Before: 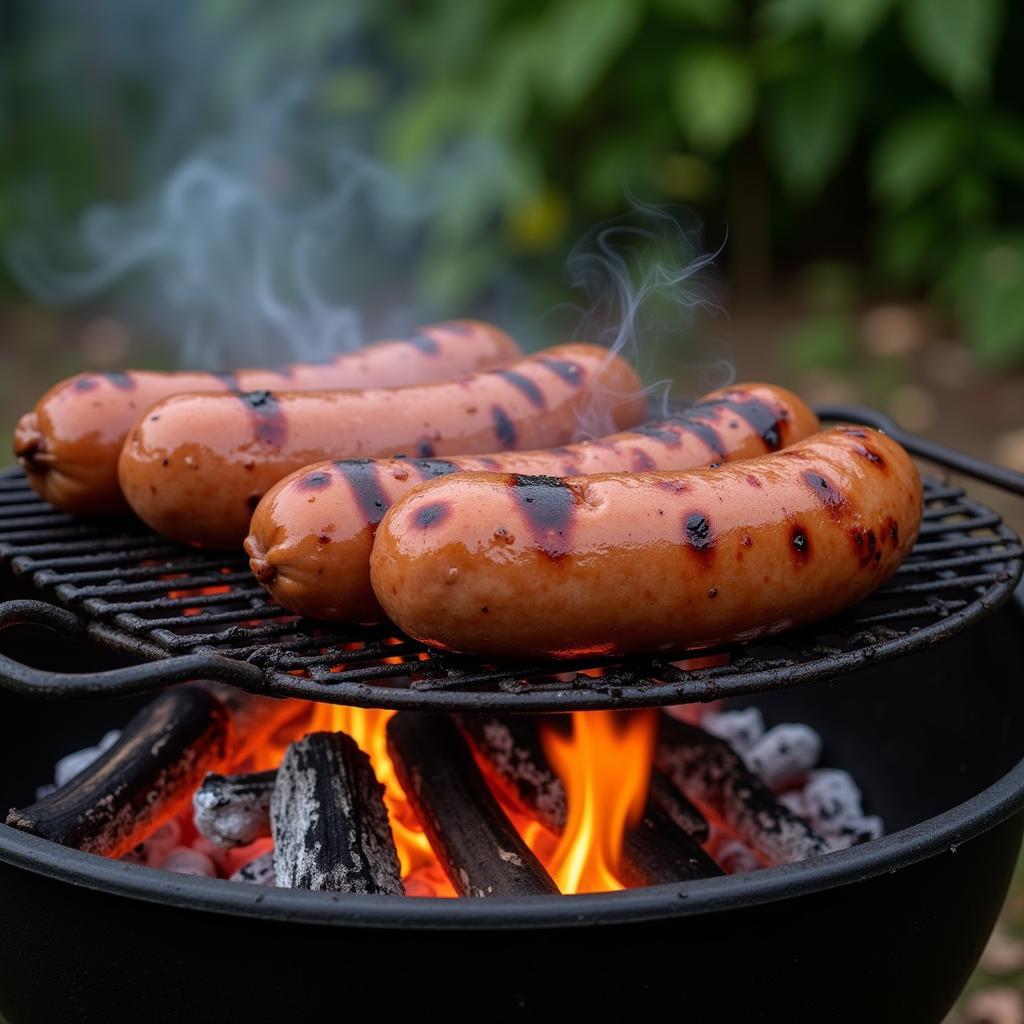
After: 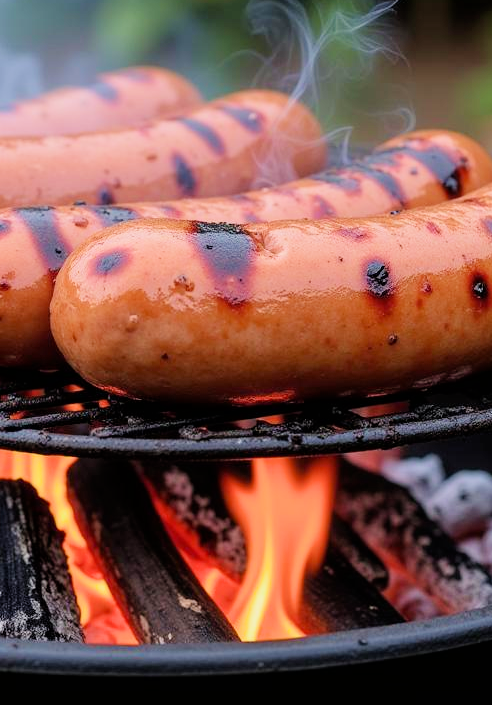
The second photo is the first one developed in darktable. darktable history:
crop: left 31.322%, top 24.763%, right 20.43%, bottom 6.341%
shadows and highlights: shadows 3.81, highlights -17.57, soften with gaussian
exposure: black level correction 0, exposure 1 EV, compensate highlight preservation false
velvia: on, module defaults
filmic rgb: black relative exposure -7.65 EV, white relative exposure 4.56 EV, hardness 3.61
